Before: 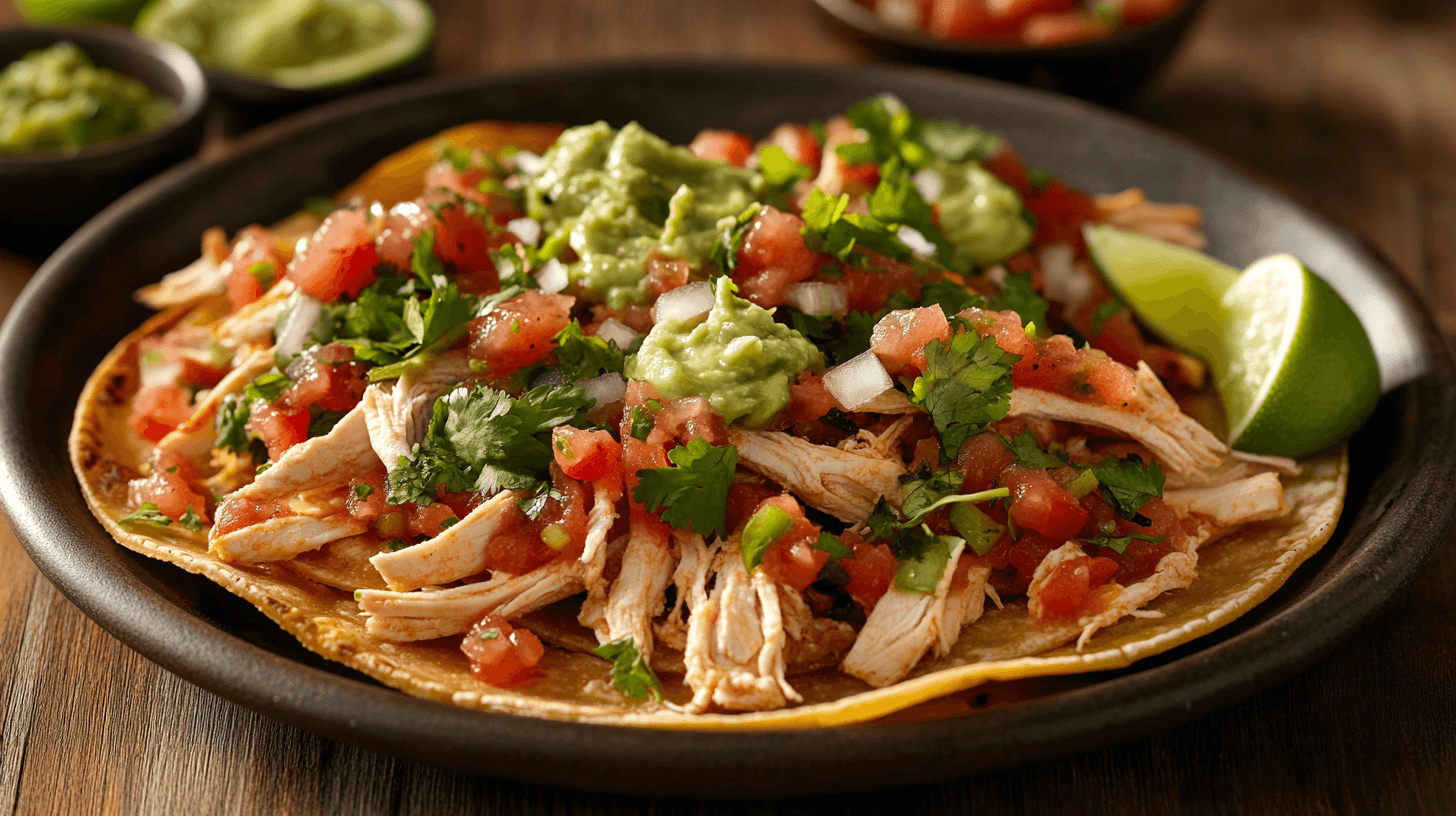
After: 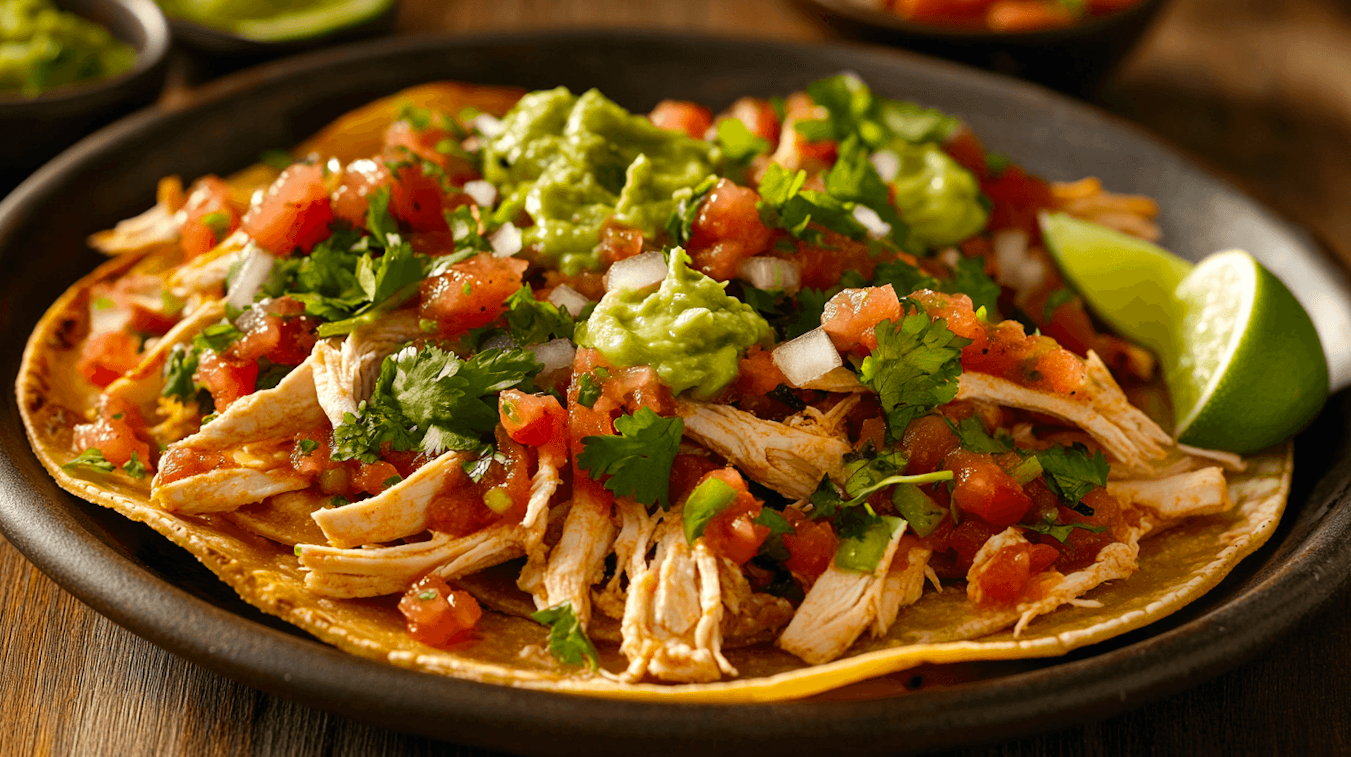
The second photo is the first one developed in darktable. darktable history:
crop and rotate: angle -2.52°
shadows and highlights: shadows 32.55, highlights -46.56, compress 49.63%, soften with gaussian
color balance rgb: perceptual saturation grading › global saturation 30.47%
